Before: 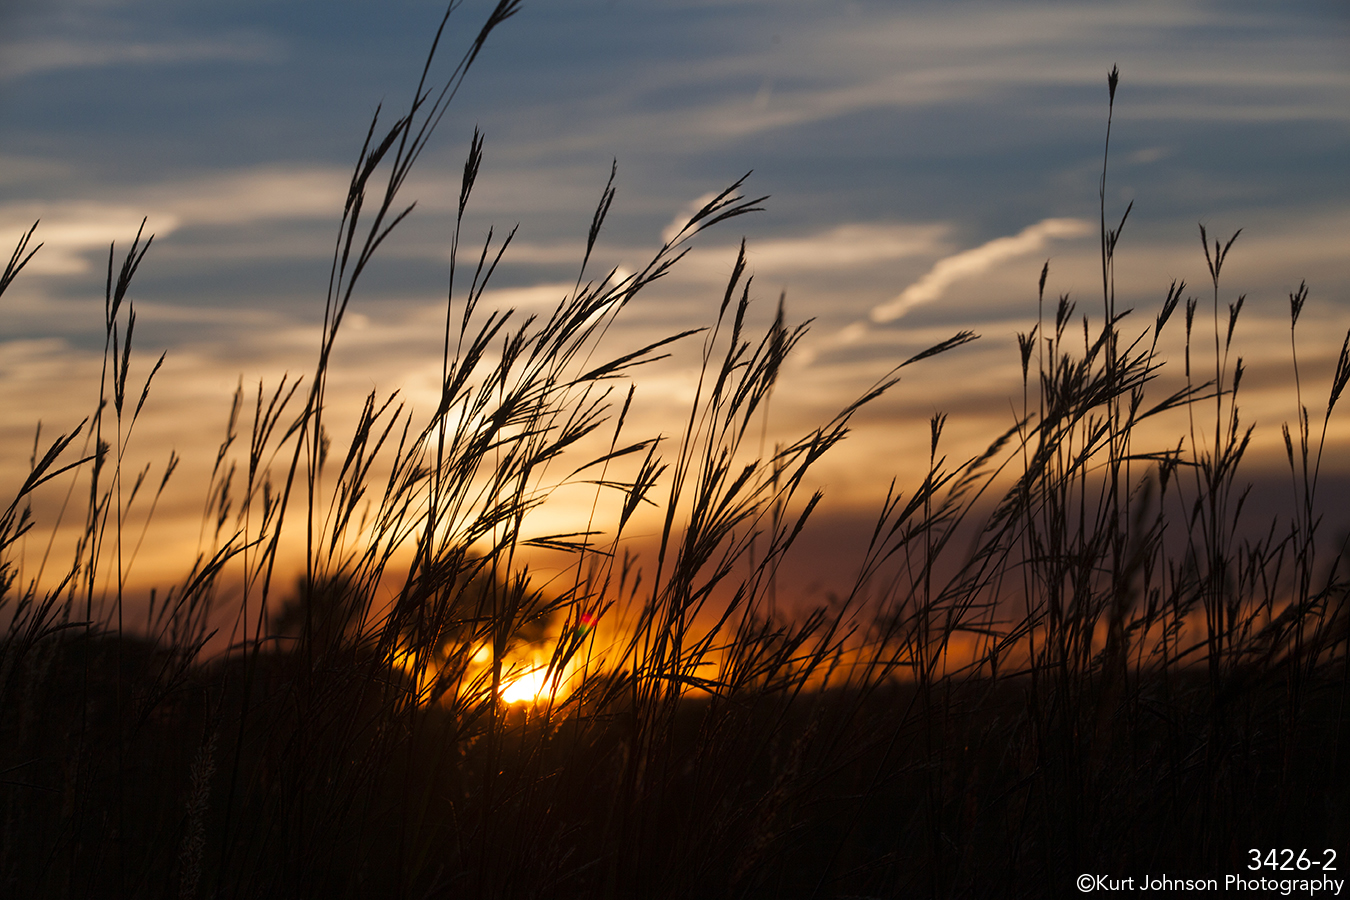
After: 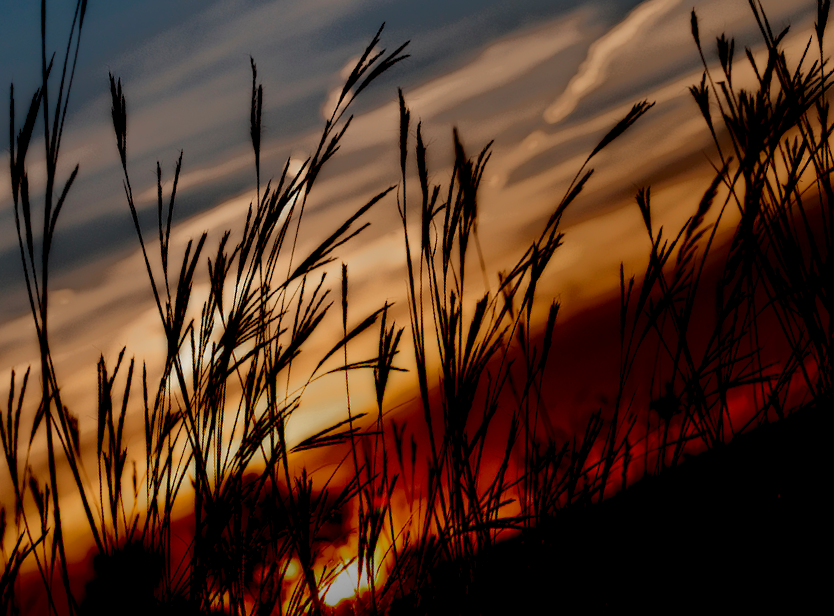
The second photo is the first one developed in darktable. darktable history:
crop and rotate: angle 19.51°, left 6.742%, right 3.988%, bottom 1.107%
local contrast: highlights 5%, shadows 208%, detail 164%, midtone range 0.004
